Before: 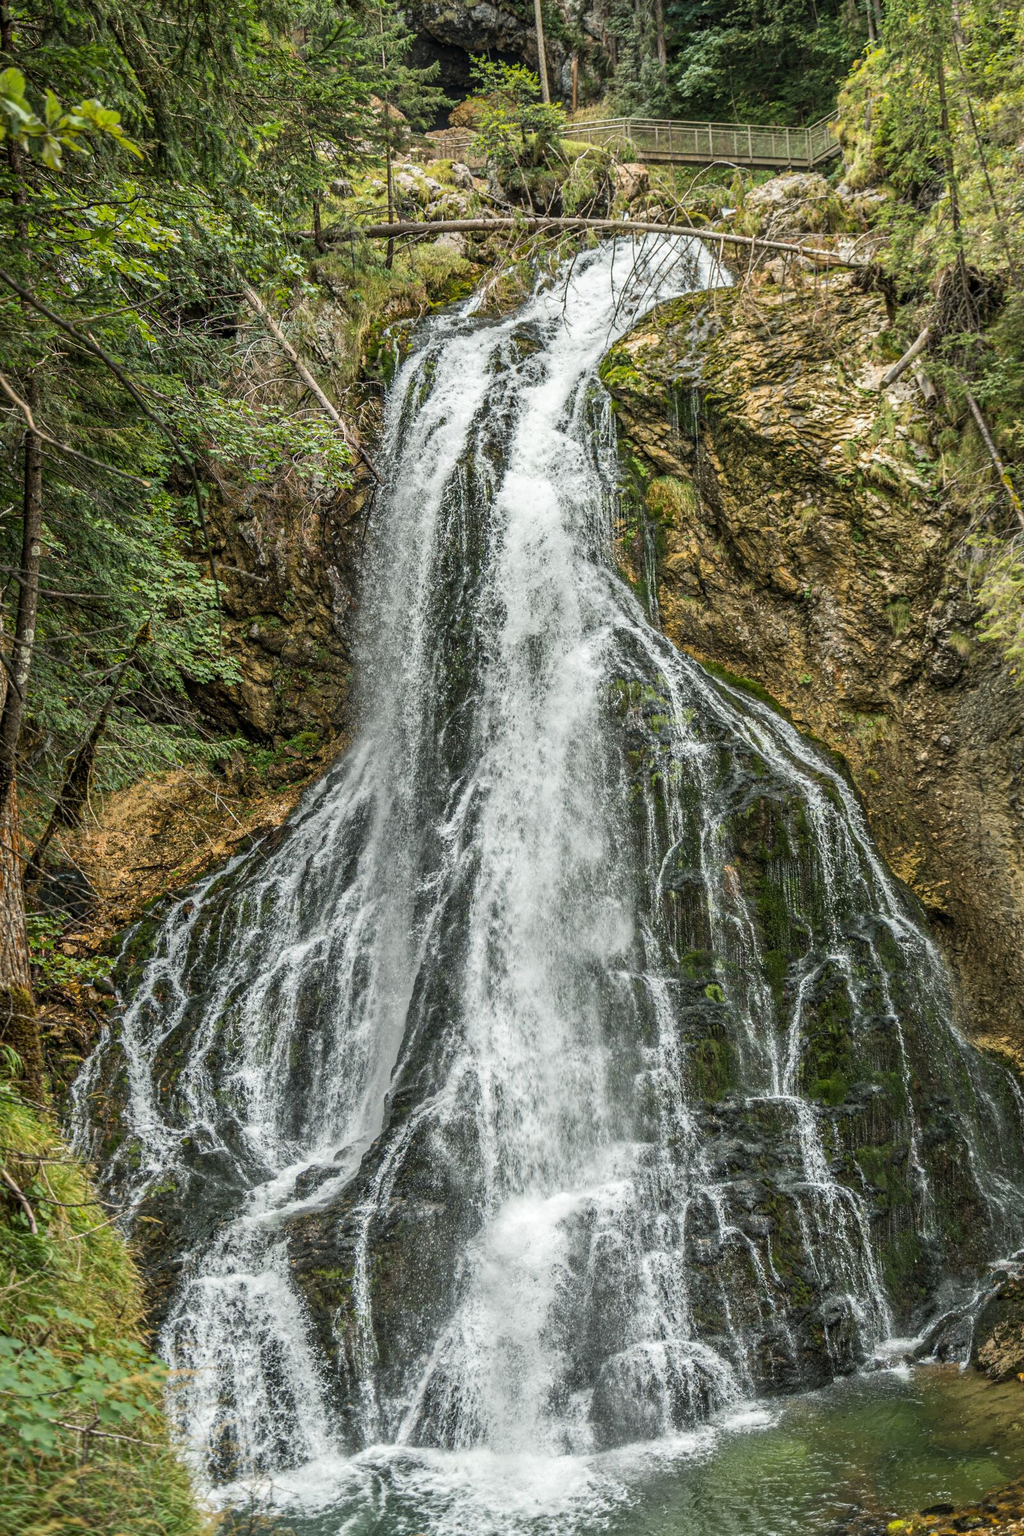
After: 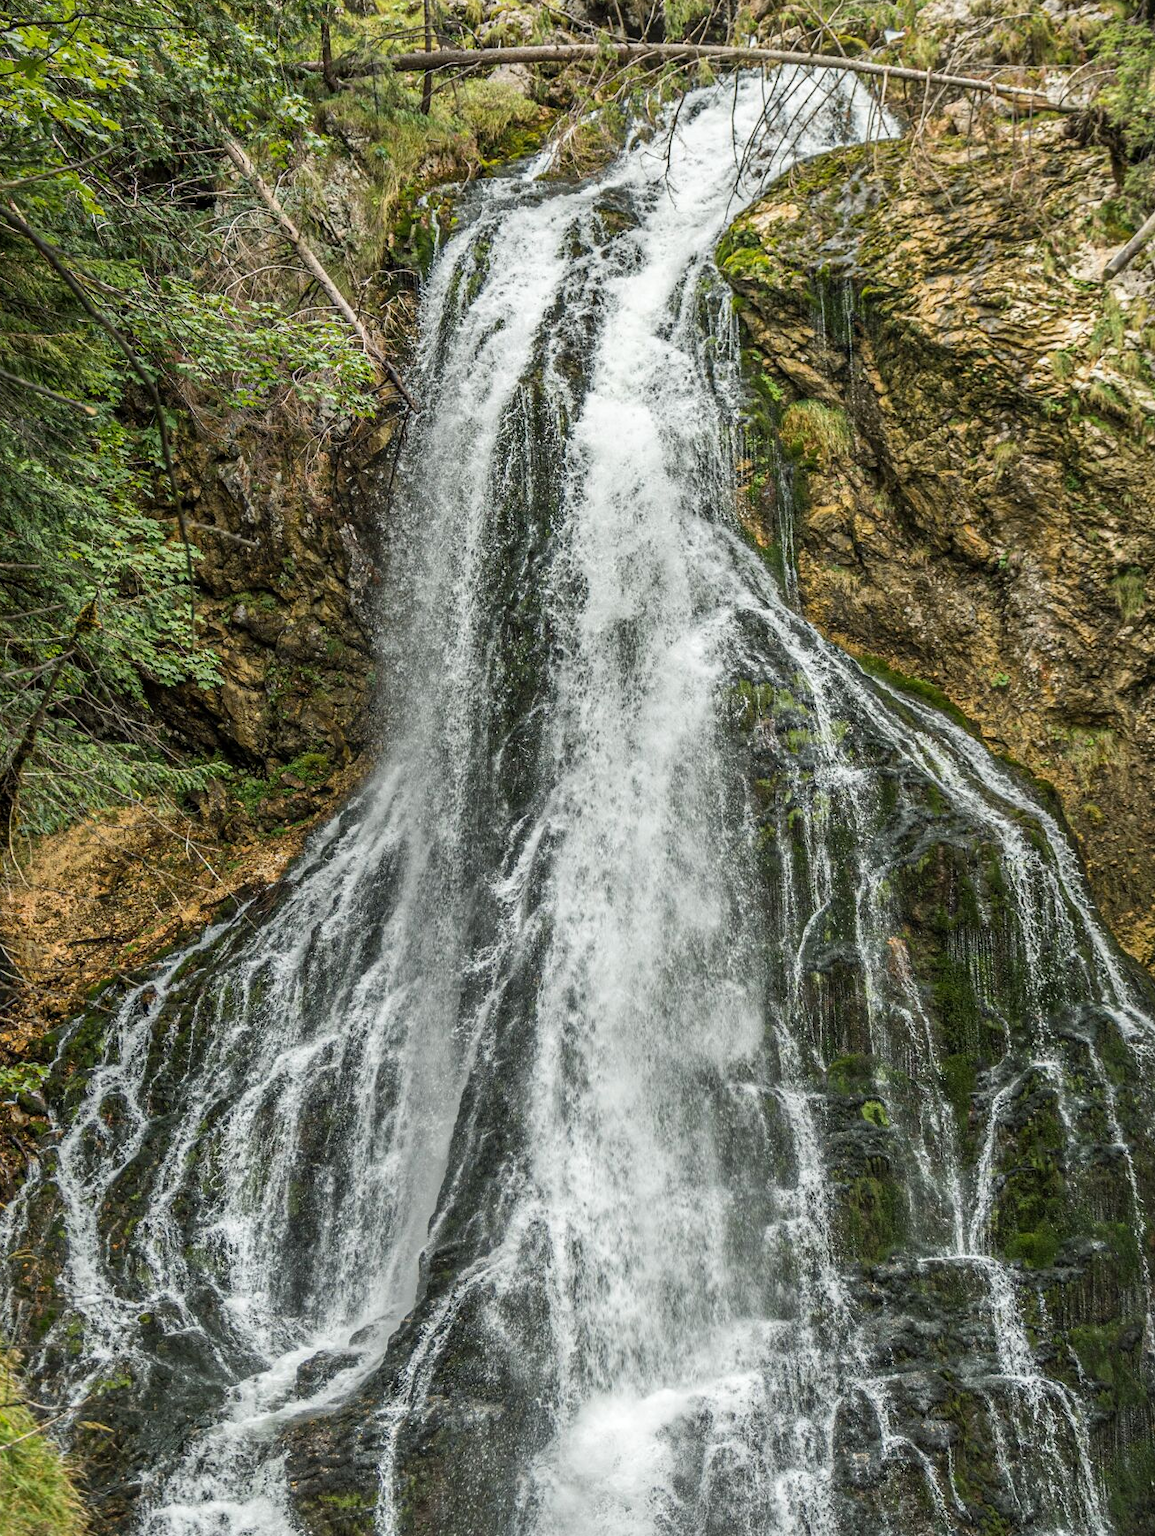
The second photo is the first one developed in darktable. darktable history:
crop: left 7.917%, top 12.139%, right 10.281%, bottom 15.399%
